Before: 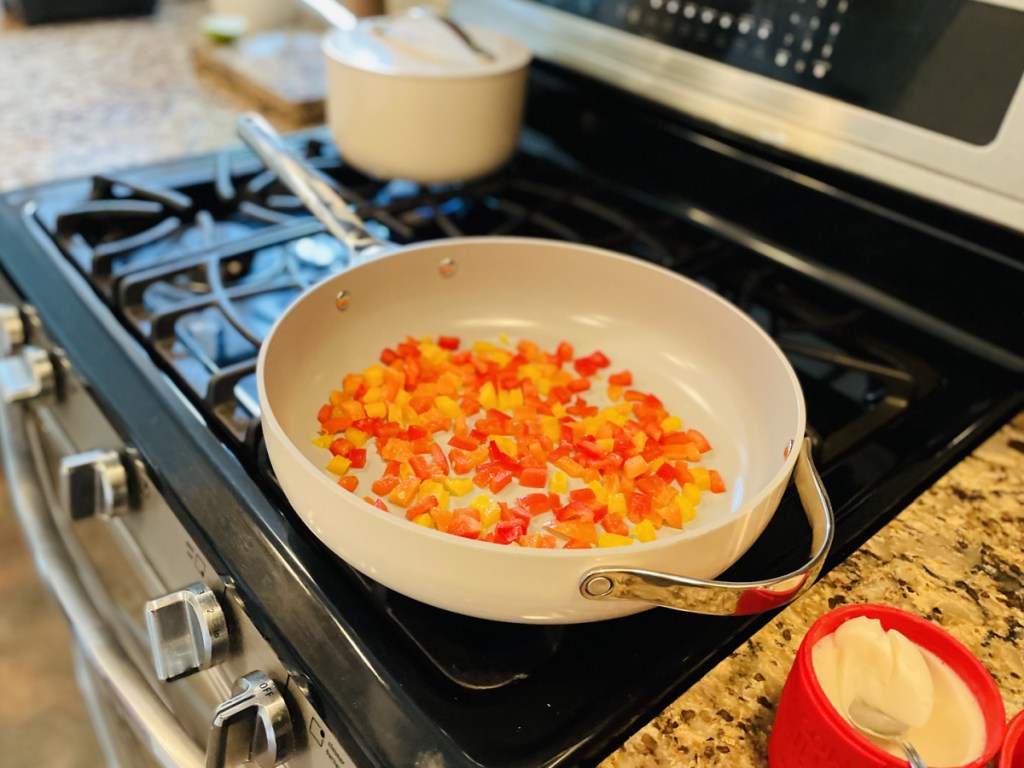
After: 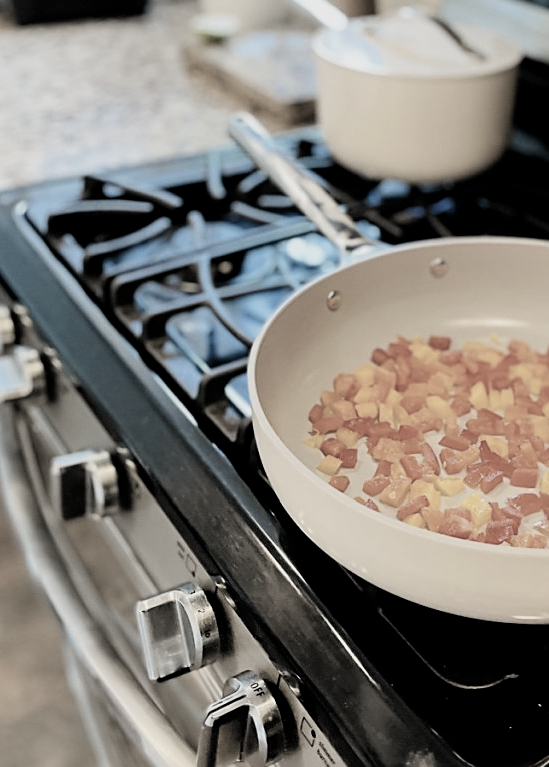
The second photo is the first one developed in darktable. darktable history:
filmic rgb: middle gray luminance 12.84%, black relative exposure -10.09 EV, white relative exposure 3.46 EV, target black luminance 0%, hardness 5.75, latitude 44.99%, contrast 1.231, highlights saturation mix 4.32%, shadows ↔ highlights balance 27.35%
sharpen: on, module defaults
color zones: curves: ch1 [(0.238, 0.163) (0.476, 0.2) (0.733, 0.322) (0.848, 0.134)]
crop: left 0.948%, right 45.27%, bottom 0.088%
